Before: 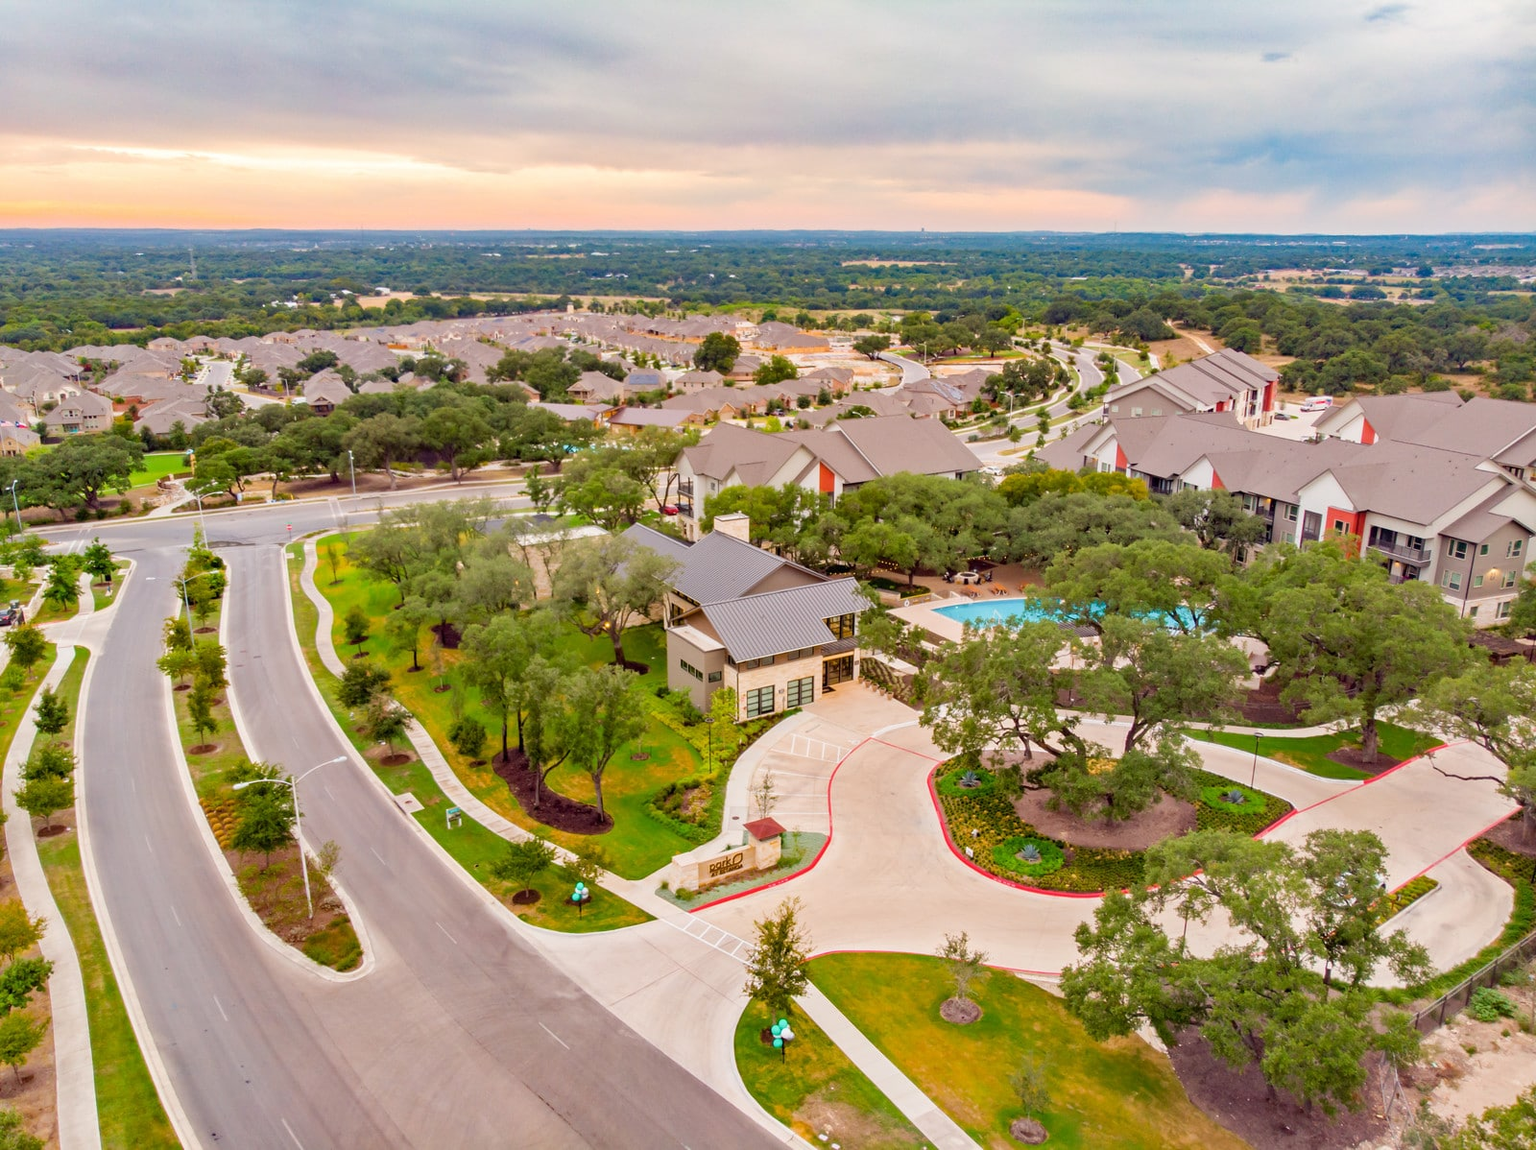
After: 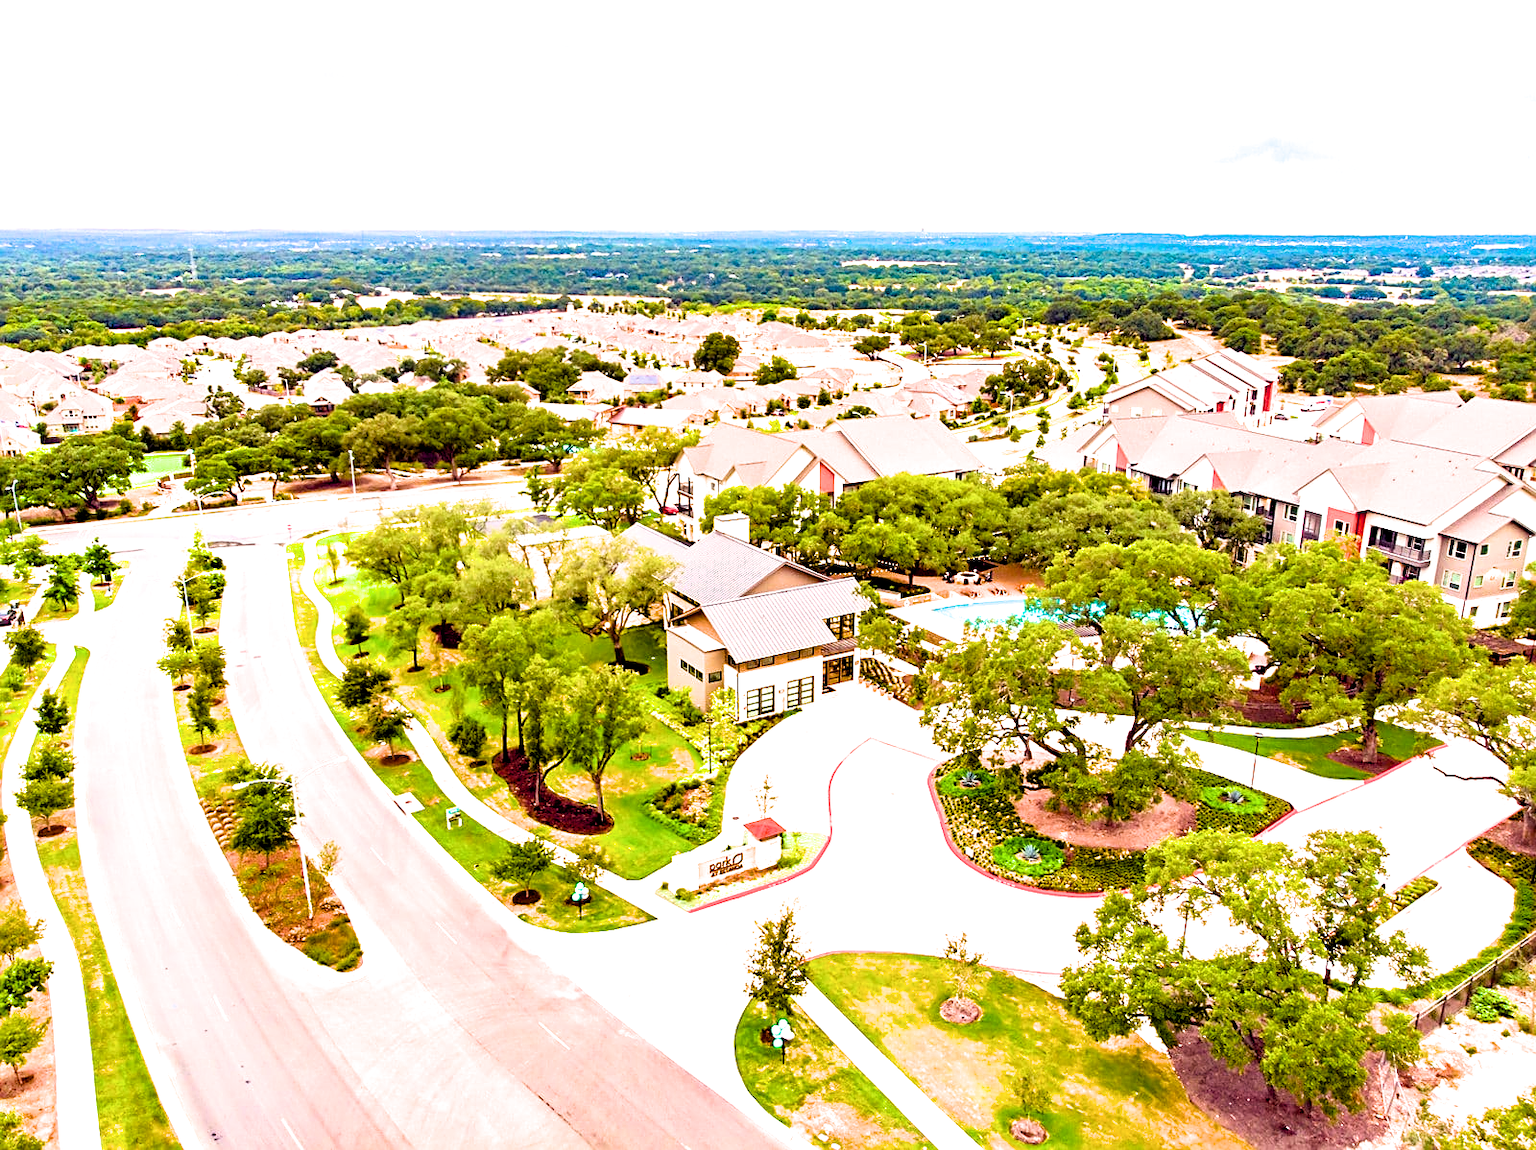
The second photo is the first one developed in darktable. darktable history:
color balance rgb: shadows lift › luminance -20.063%, power › chroma 0.674%, power › hue 60°, linear chroma grading › global chroma 24.802%, perceptual saturation grading › global saturation 16.126%, global vibrance 15.11%
sharpen: on, module defaults
filmic rgb: black relative exposure -8.01 EV, white relative exposure 2.19 EV, threshold 5.98 EV, hardness 7.02, enable highlight reconstruction true
exposure: black level correction 0.01, exposure 1 EV, compensate exposure bias true, compensate highlight preservation false
